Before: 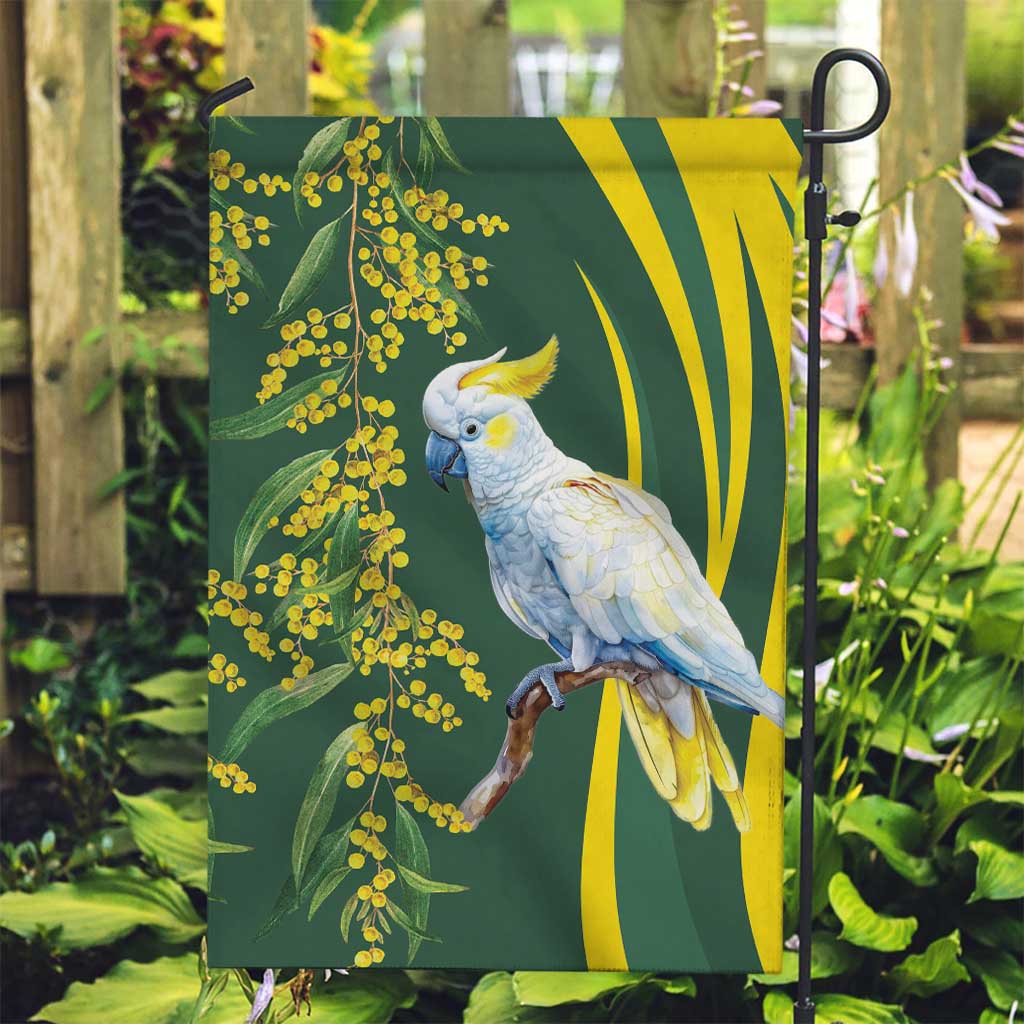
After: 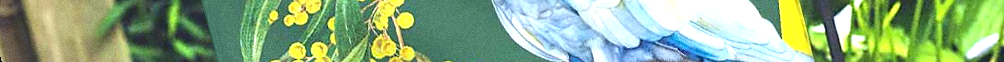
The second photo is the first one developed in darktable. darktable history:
white balance: red 0.925, blue 1.046
grain: coarseness 0.09 ISO
crop and rotate: top 59.084%, bottom 30.916%
rotate and perspective: rotation -14.8°, crop left 0.1, crop right 0.903, crop top 0.25, crop bottom 0.748
sharpen: radius 1.559, amount 0.373, threshold 1.271
exposure: black level correction 0, exposure 1.2 EV, compensate exposure bias true, compensate highlight preservation false
